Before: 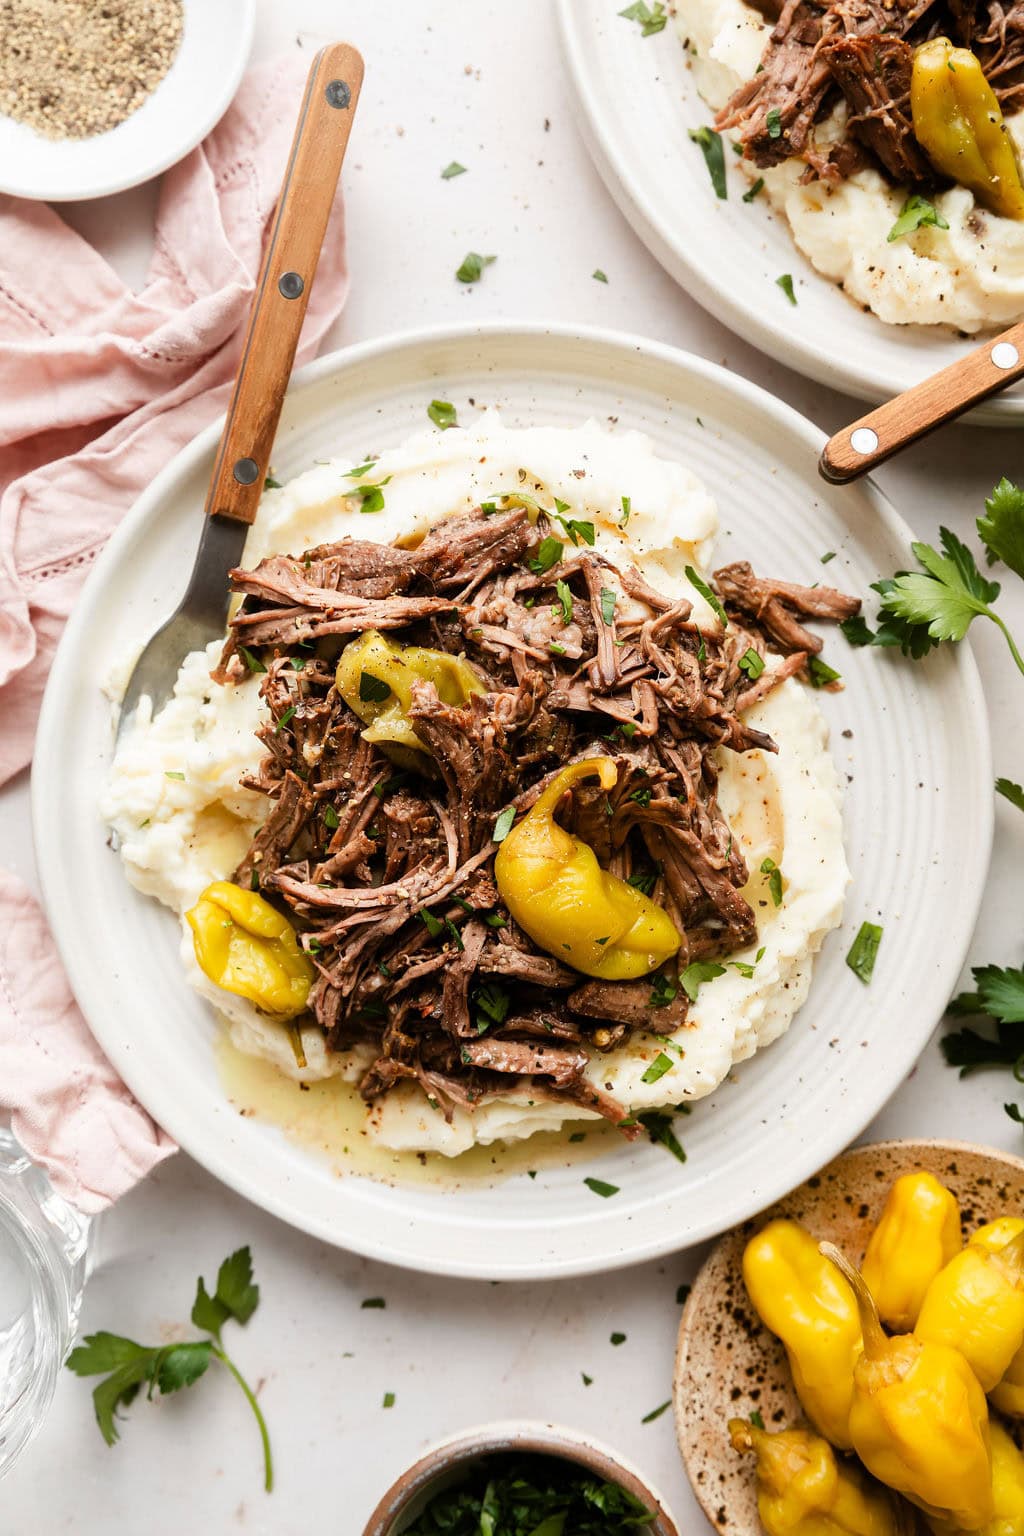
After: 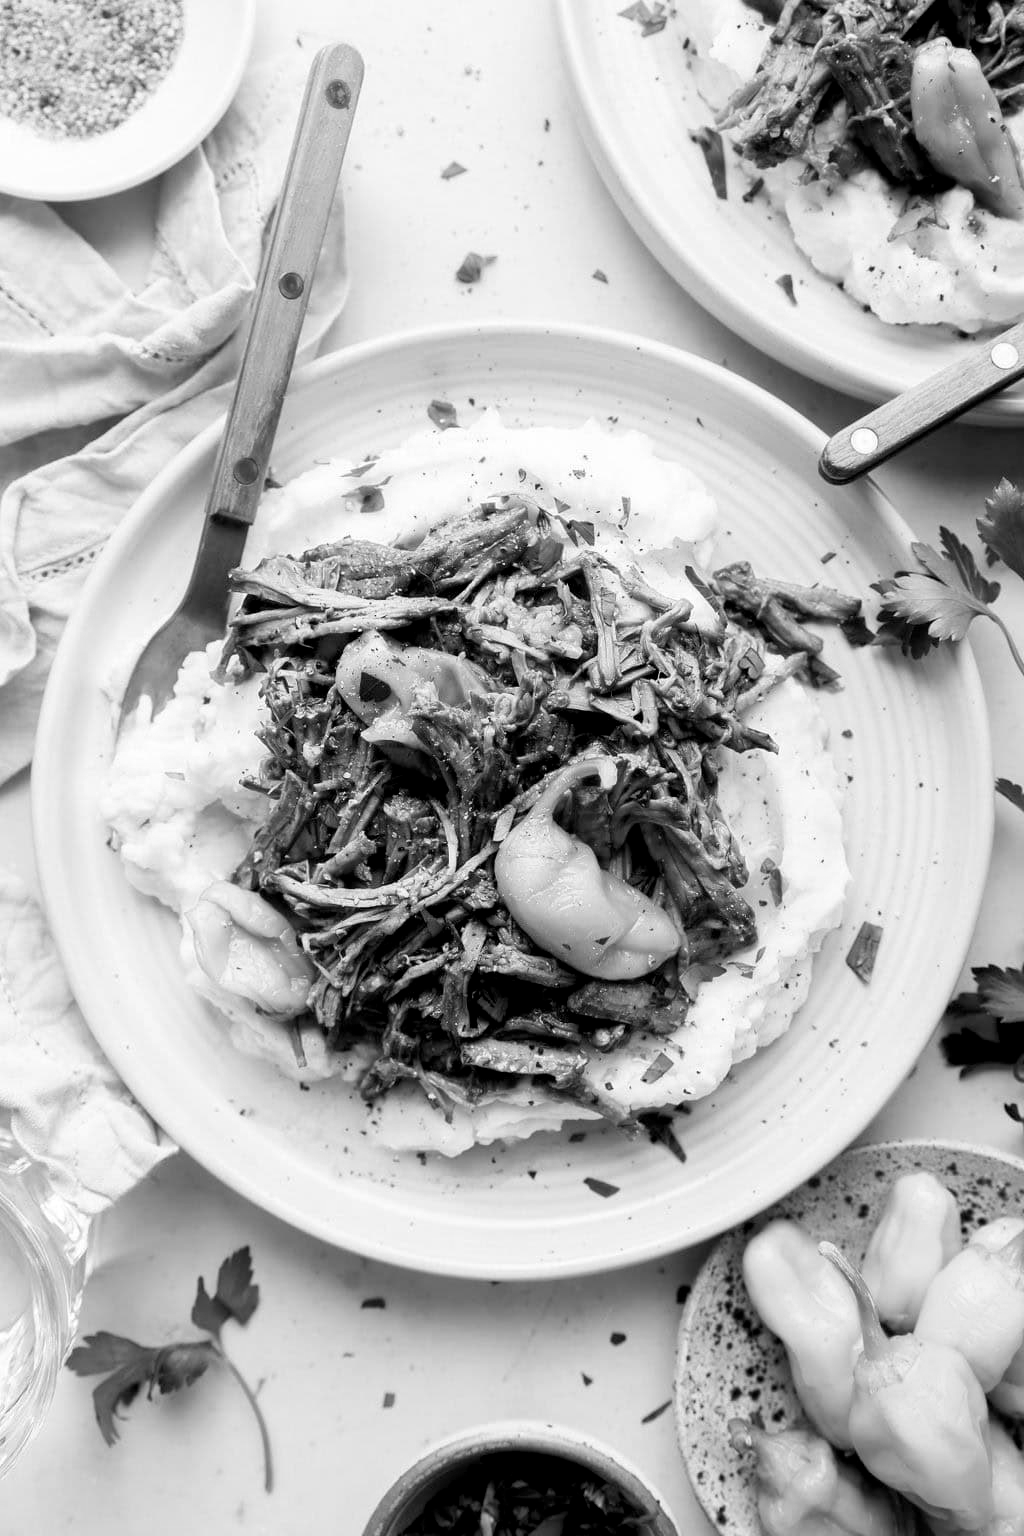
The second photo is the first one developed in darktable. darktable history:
exposure: black level correction 0.005, exposure 0.014 EV, compensate highlight preservation false
color calibration: output gray [0.714, 0.278, 0, 0], illuminant same as pipeline (D50), adaptation none (bypass)
rotate and perspective: automatic cropping original format, crop left 0, crop top 0
